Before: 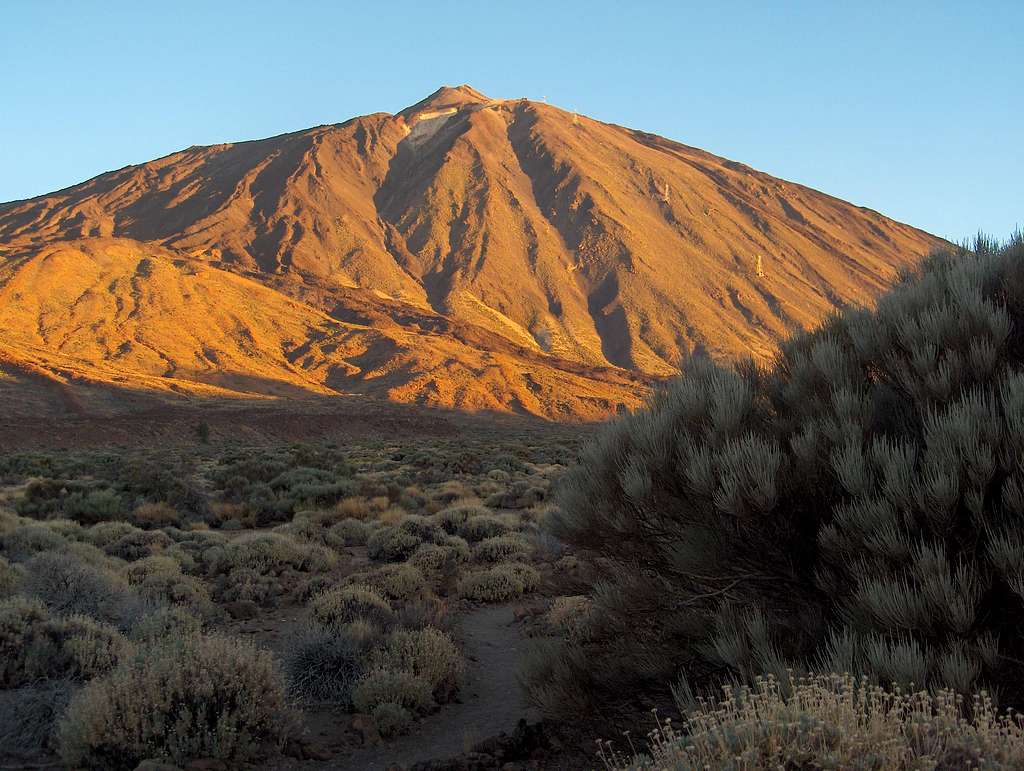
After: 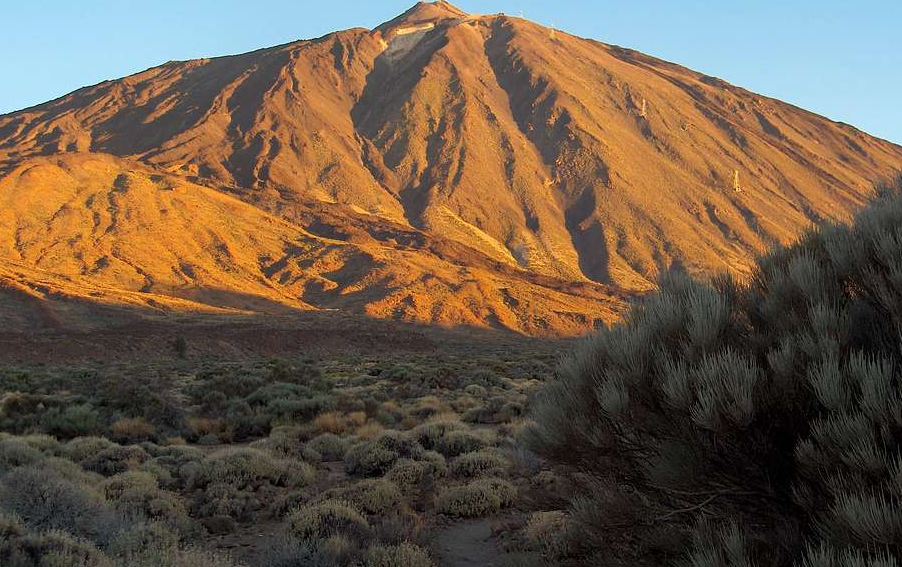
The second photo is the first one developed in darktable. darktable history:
crop and rotate: left 2.31%, top 11.027%, right 9.511%, bottom 15.425%
